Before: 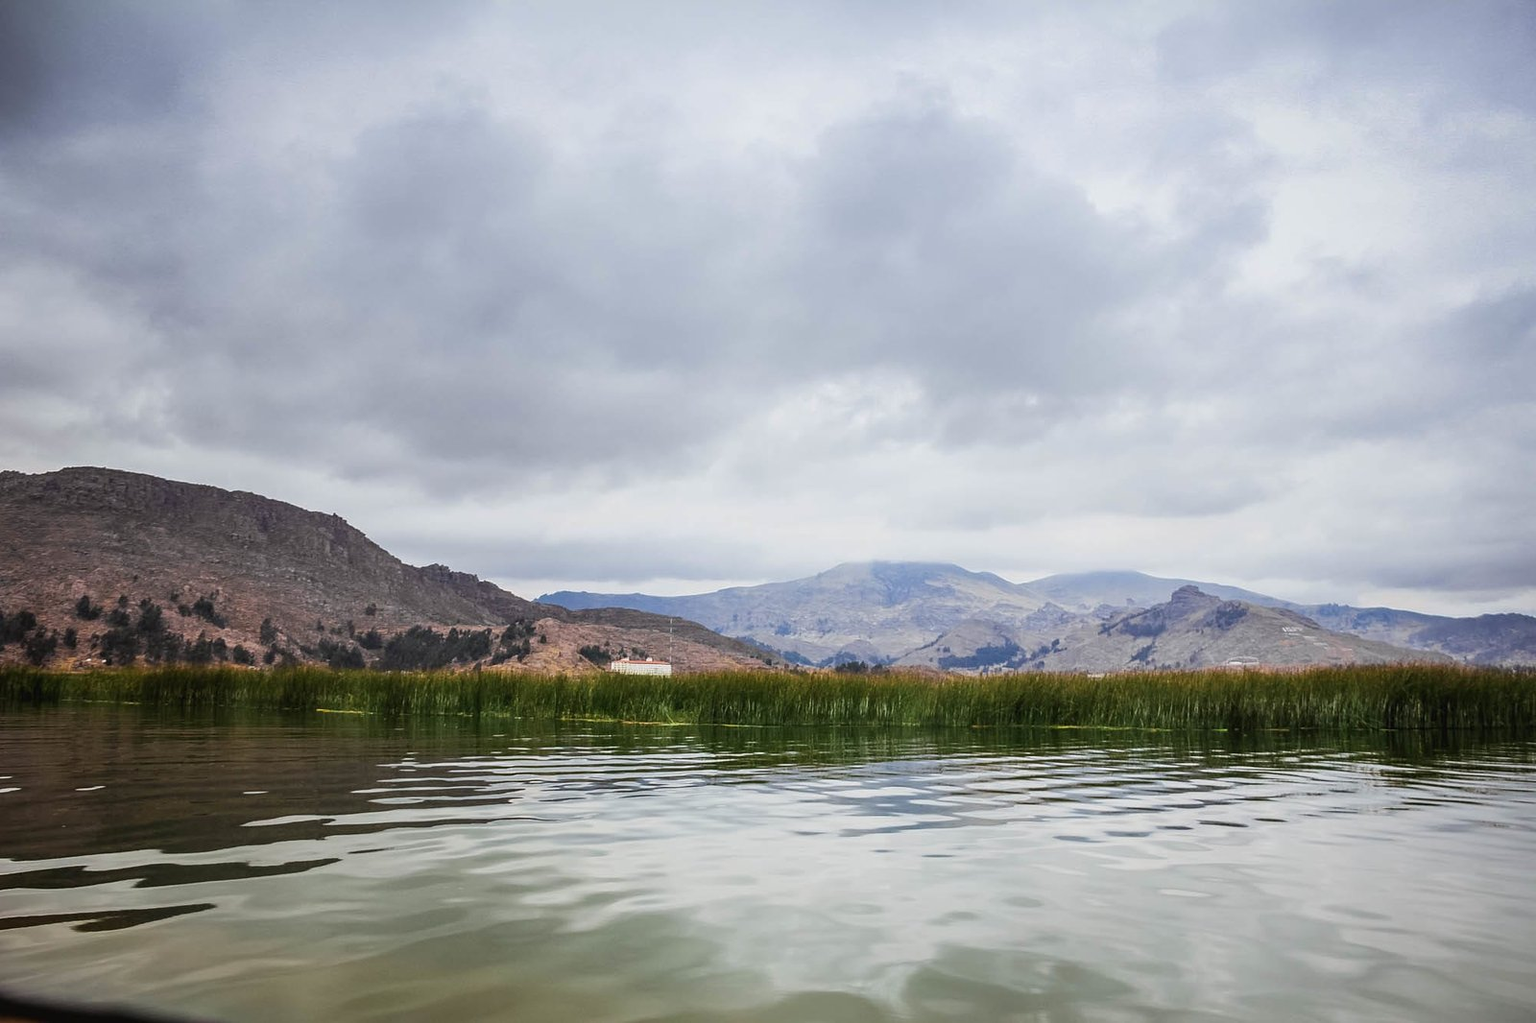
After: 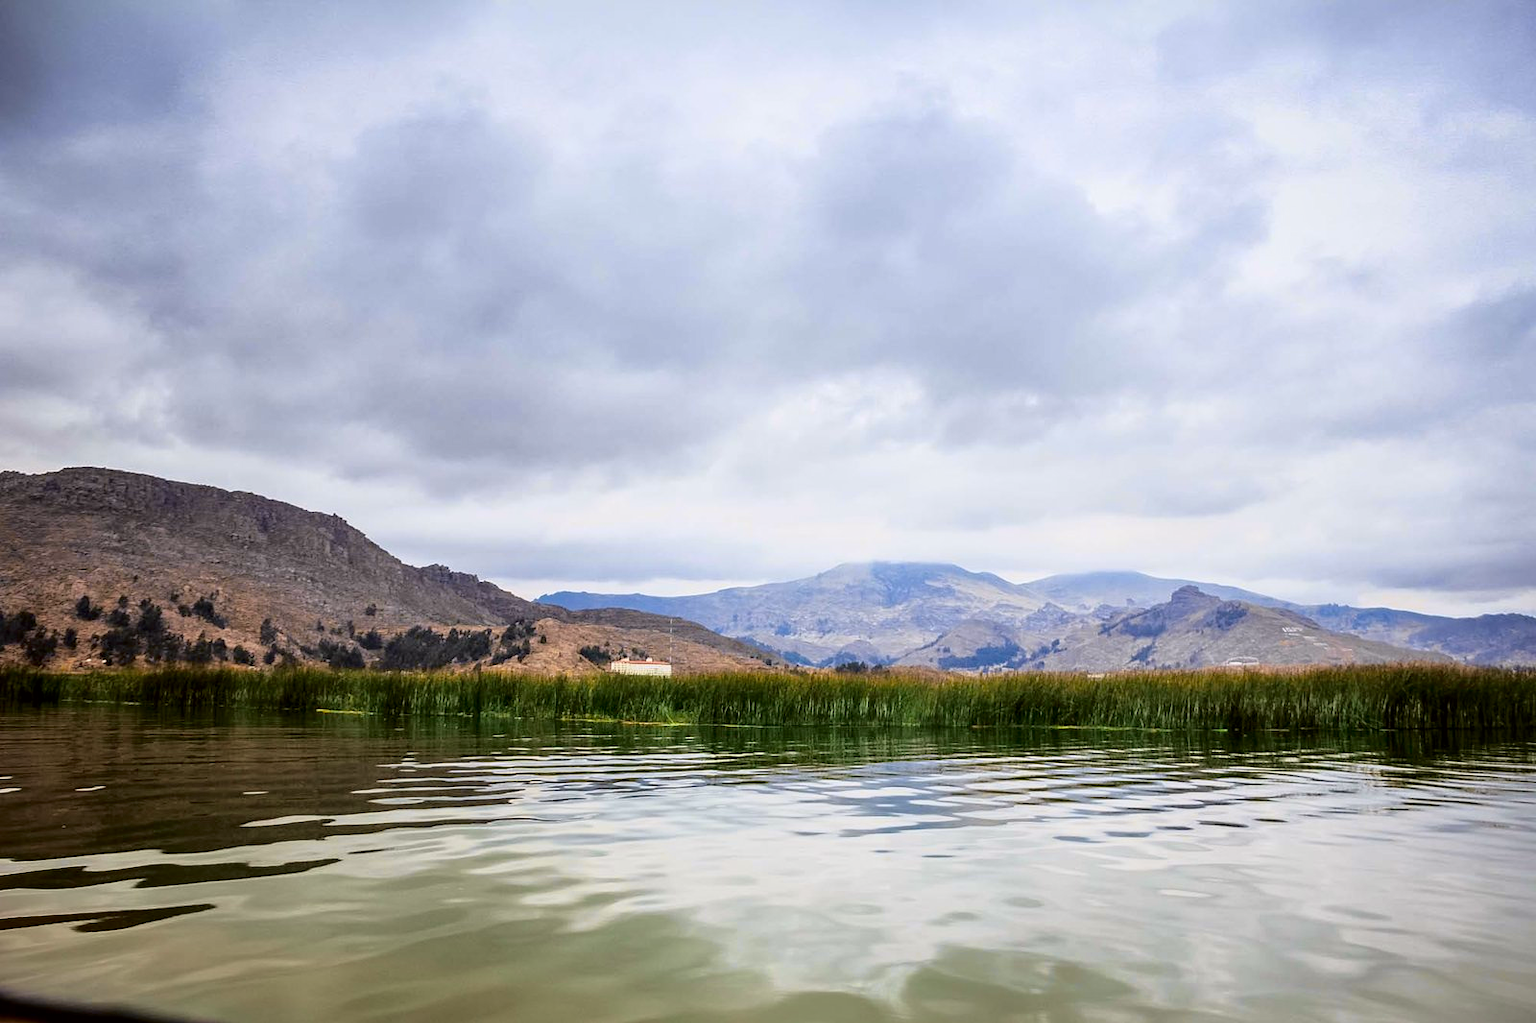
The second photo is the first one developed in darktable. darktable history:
local contrast: mode bilateral grid, contrast 20, coarseness 50, detail 120%, midtone range 0.2
tone curve: curves: ch0 [(0.024, 0) (0.075, 0.034) (0.145, 0.098) (0.257, 0.259) (0.408, 0.45) (0.611, 0.64) (0.81, 0.857) (1, 1)]; ch1 [(0, 0) (0.287, 0.198) (0.501, 0.506) (0.56, 0.57) (0.712, 0.777) (0.976, 0.992)]; ch2 [(0, 0) (0.5, 0.5) (0.523, 0.552) (0.59, 0.603) (0.681, 0.754) (1, 1)], color space Lab, independent channels, preserve colors none
